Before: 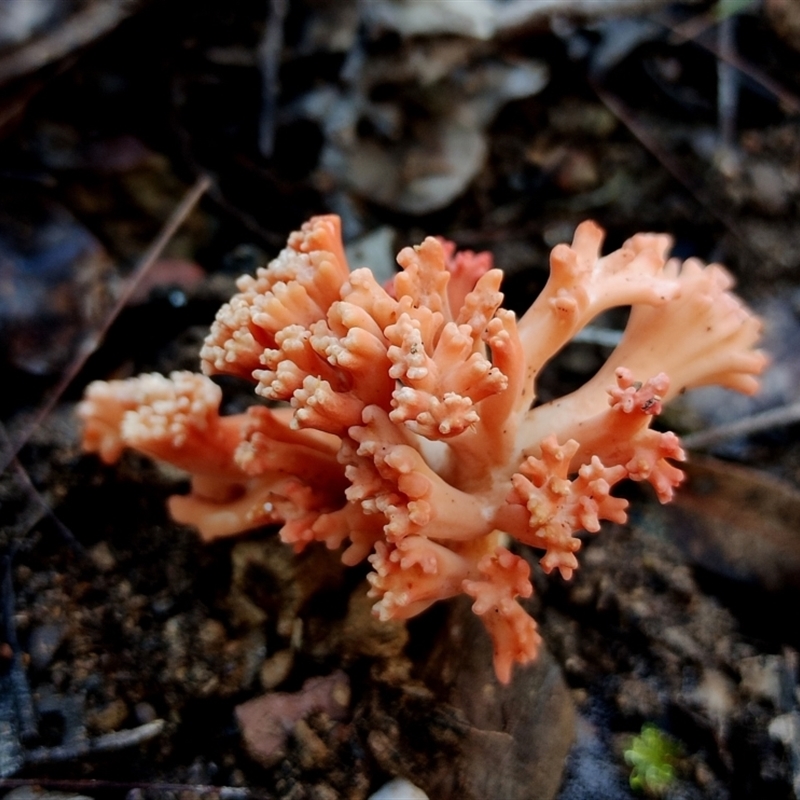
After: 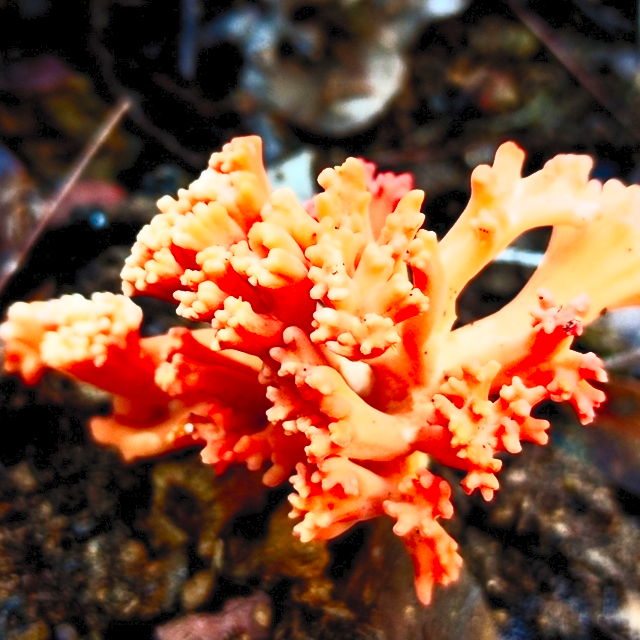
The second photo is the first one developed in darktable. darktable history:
crop and rotate: left 10.087%, top 10.074%, right 9.837%, bottom 9.813%
contrast brightness saturation: contrast 0.987, brightness 0.987, saturation 0.981
